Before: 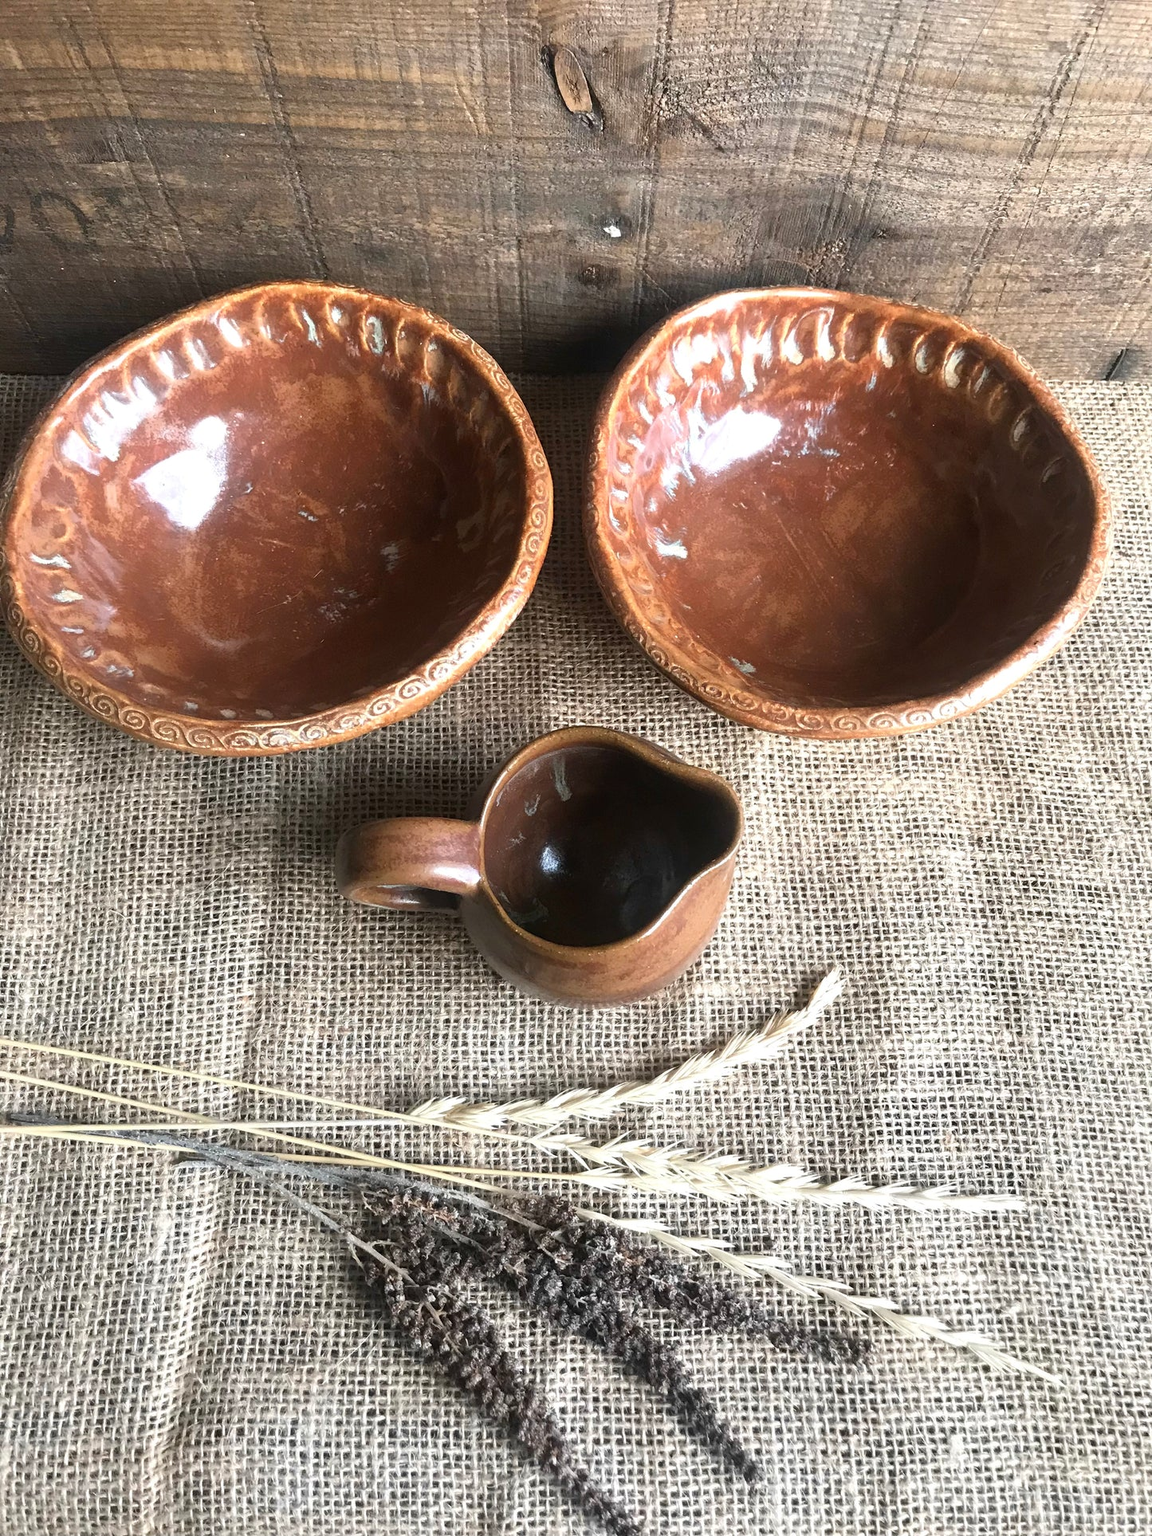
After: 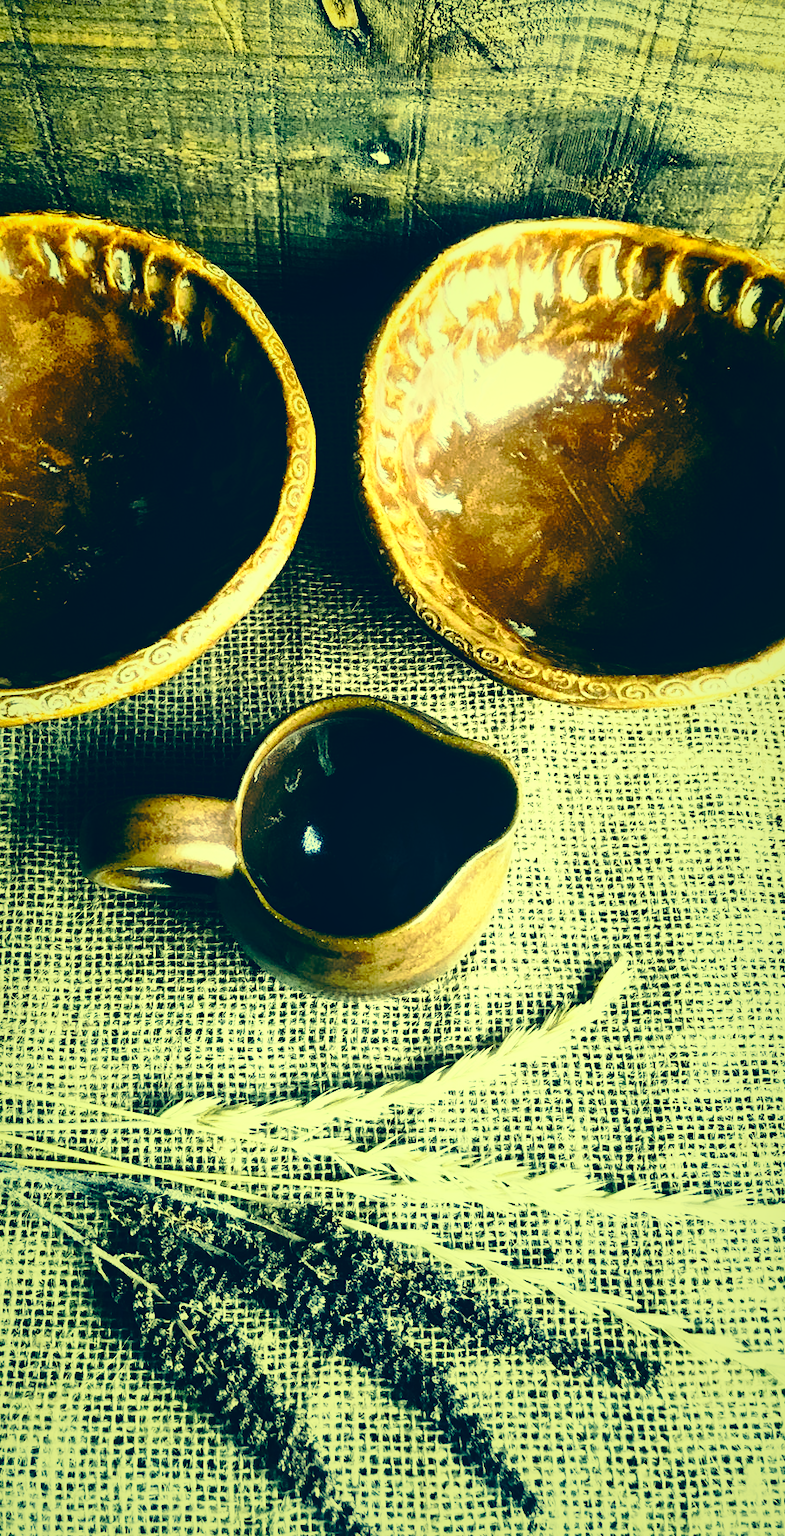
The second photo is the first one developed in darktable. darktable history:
crop and rotate: left 22.797%, top 5.62%, right 14.312%, bottom 2.262%
contrast brightness saturation: contrast 0.332, brightness -0.066, saturation 0.168
tone curve: curves: ch0 [(0, 0.019) (0.078, 0.058) (0.223, 0.217) (0.424, 0.553) (0.631, 0.764) (0.816, 0.932) (1, 1)]; ch1 [(0, 0) (0.262, 0.227) (0.417, 0.386) (0.469, 0.467) (0.502, 0.503) (0.544, 0.548) (0.57, 0.579) (0.608, 0.62) (0.65, 0.68) (0.994, 0.987)]; ch2 [(0, 0) (0.262, 0.188) (0.5, 0.504) (0.553, 0.592) (0.599, 0.653) (1, 1)], preserve colors none
vignetting: fall-off start 19.14%, fall-off radius 137.31%, saturation 0.384, width/height ratio 0.623, shape 0.599
tone equalizer: on, module defaults
local contrast: mode bilateral grid, contrast 26, coarseness 59, detail 152%, midtone range 0.2
color correction: highlights a* -15.29, highlights b* 39.55, shadows a* -39.87, shadows b* -26.58
